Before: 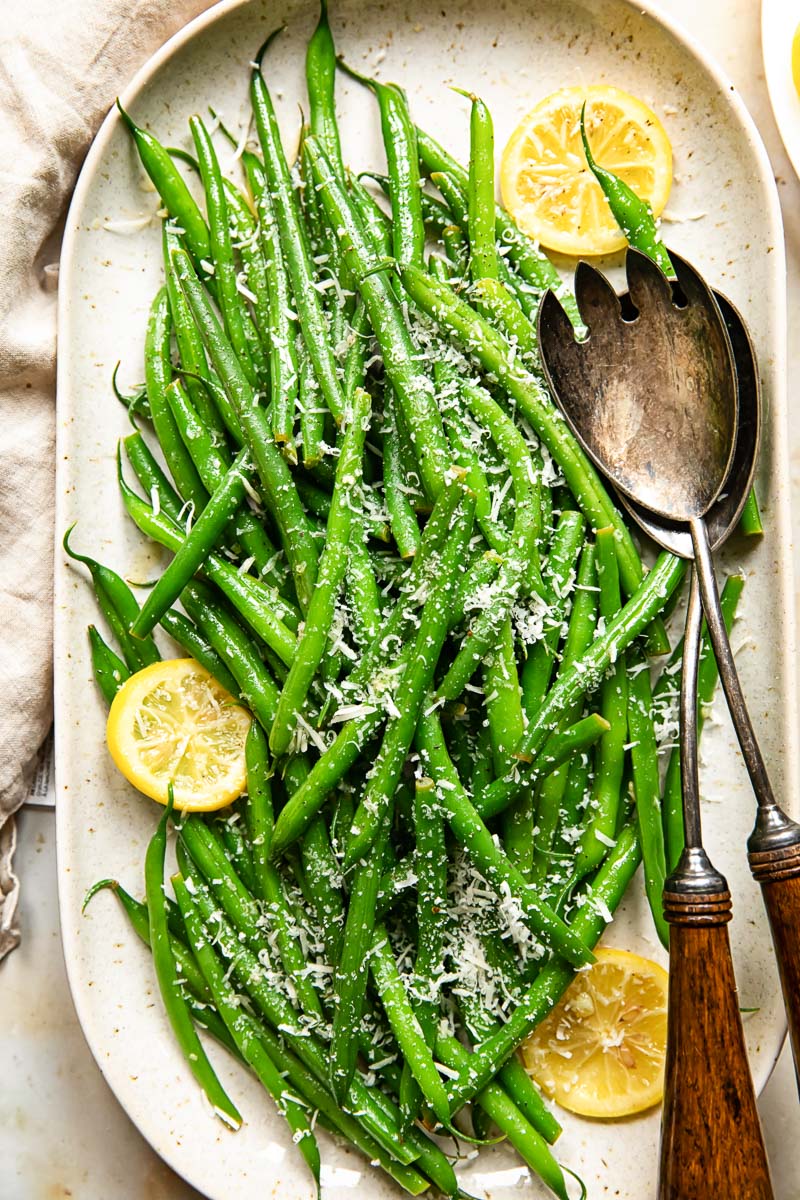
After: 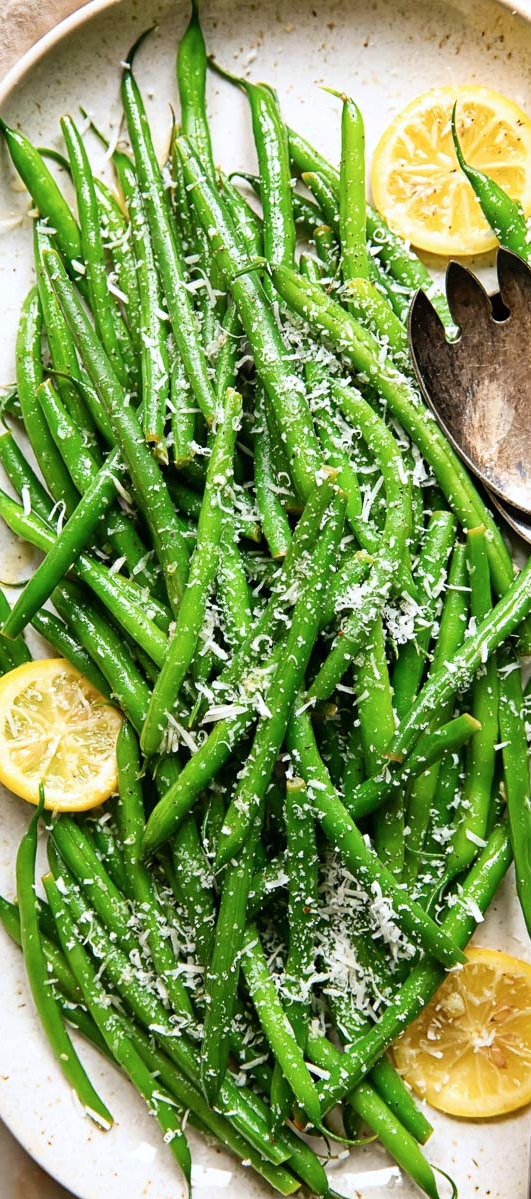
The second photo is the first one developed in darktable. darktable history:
color correction: highlights a* -0.111, highlights b* -5.62, shadows a* -0.145, shadows b* -0.116
crop and rotate: left 16.15%, right 17.448%
